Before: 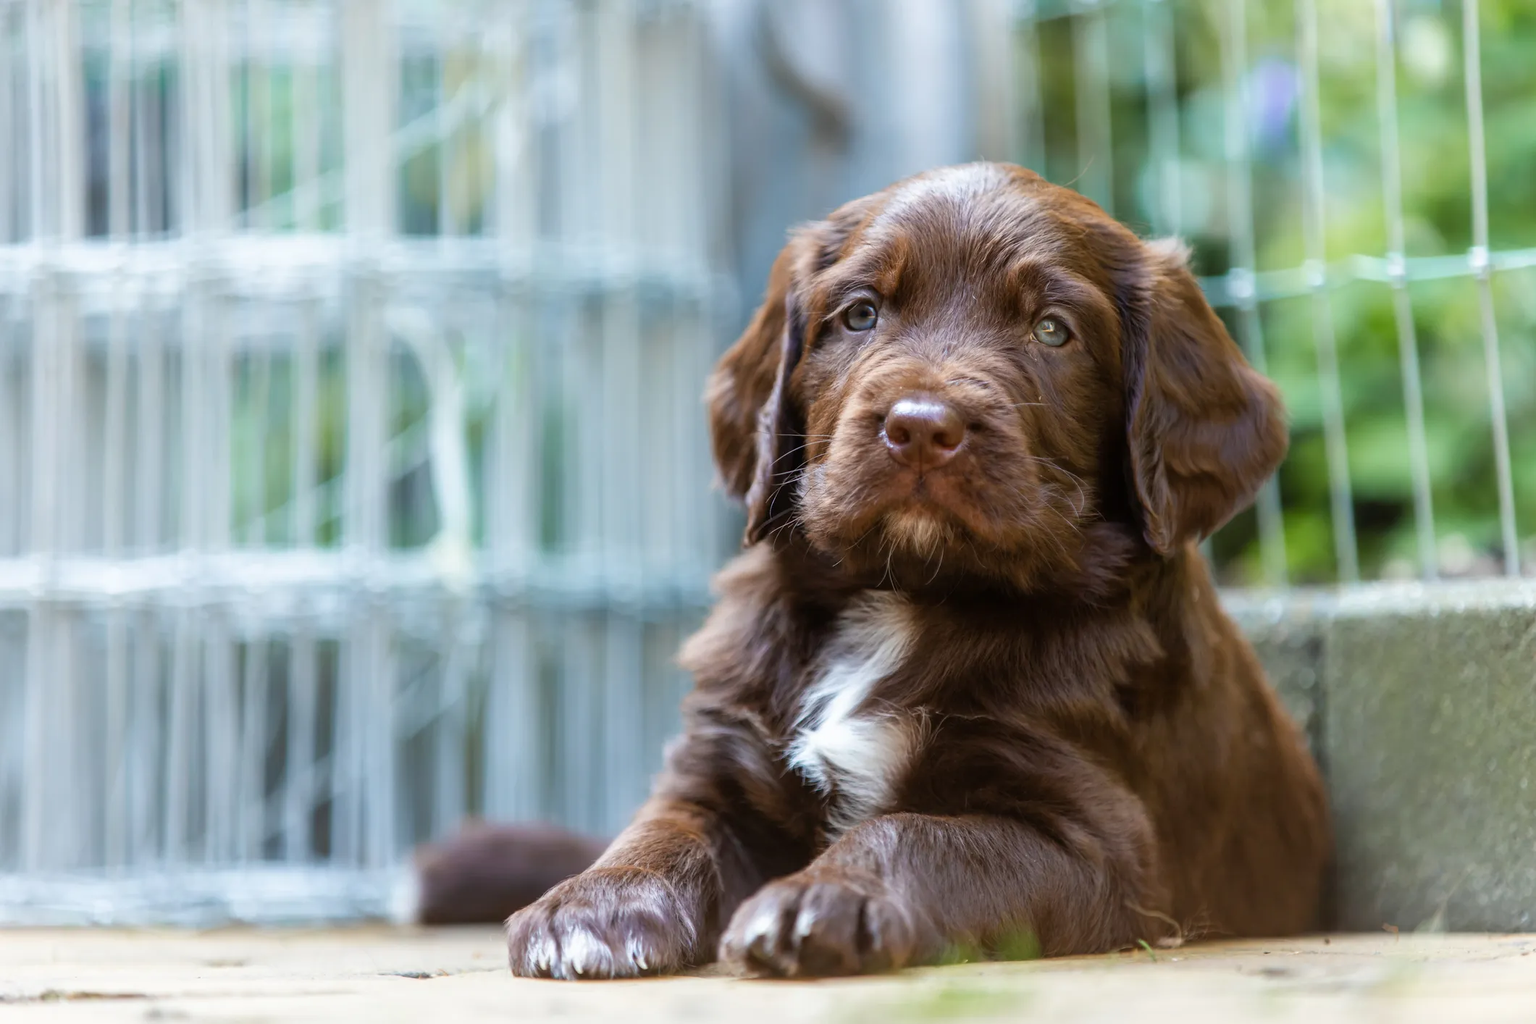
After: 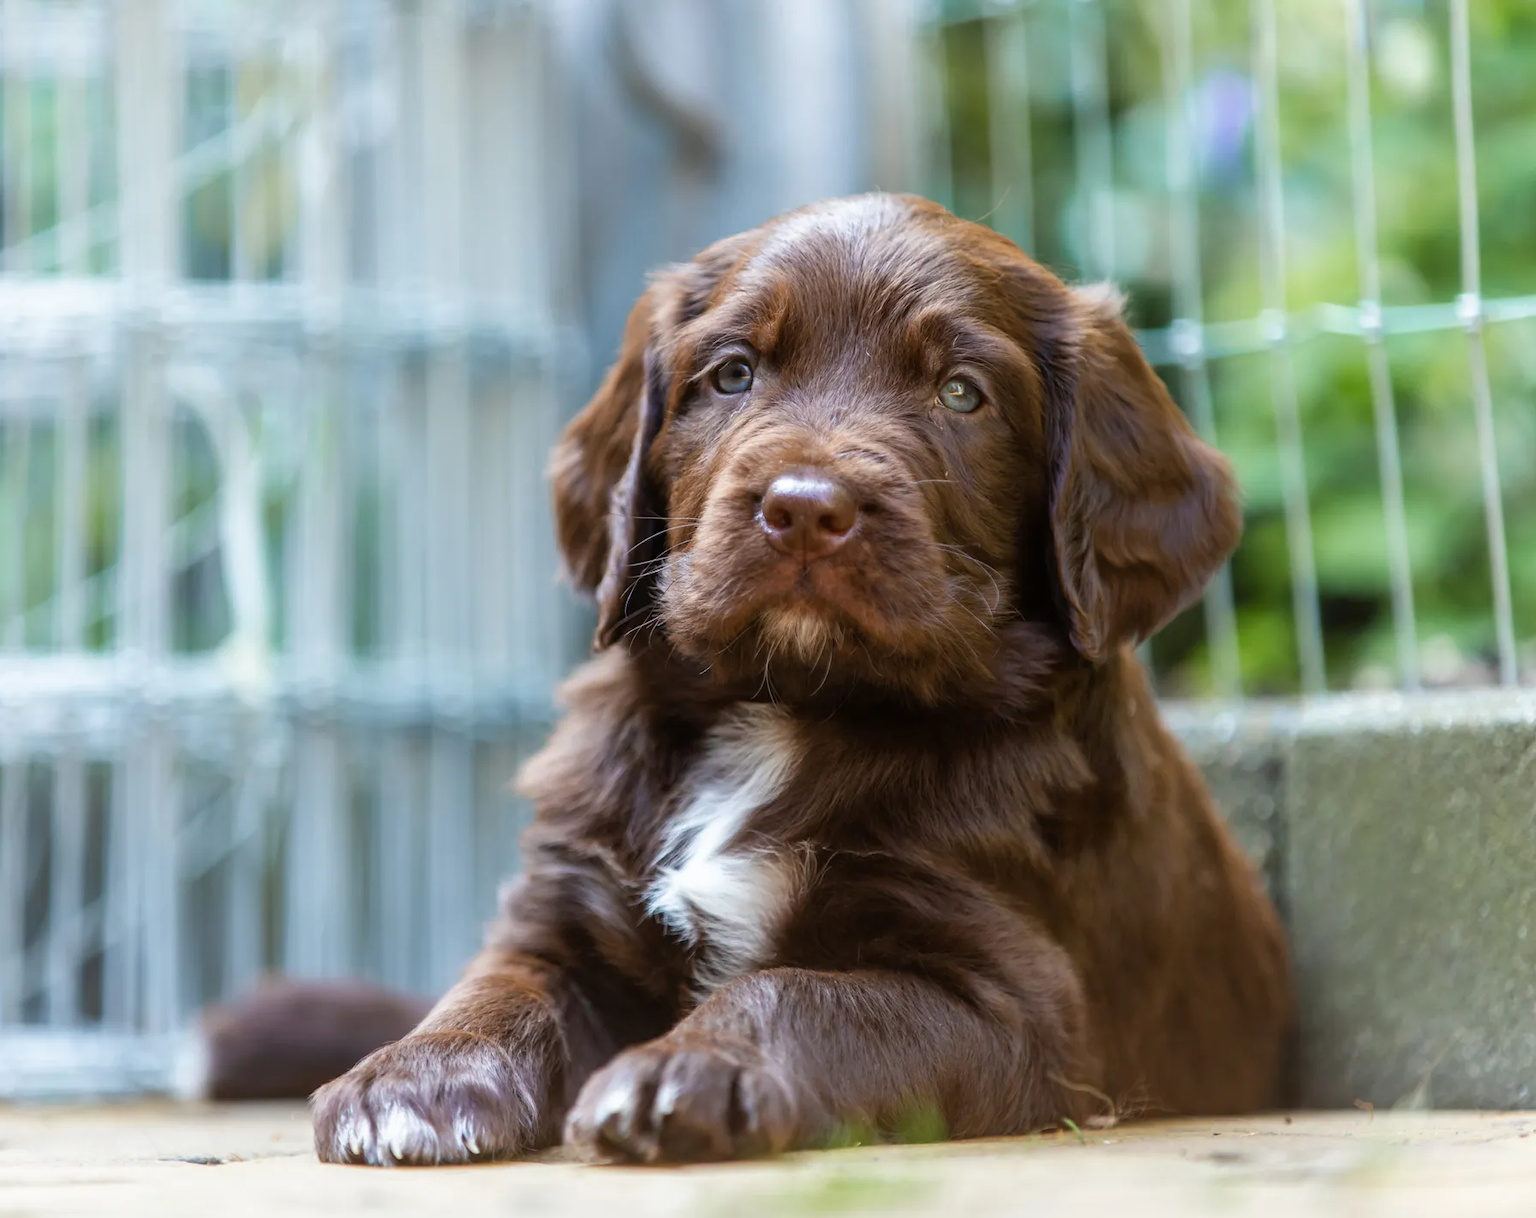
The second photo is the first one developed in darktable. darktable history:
crop: left 15.944%
